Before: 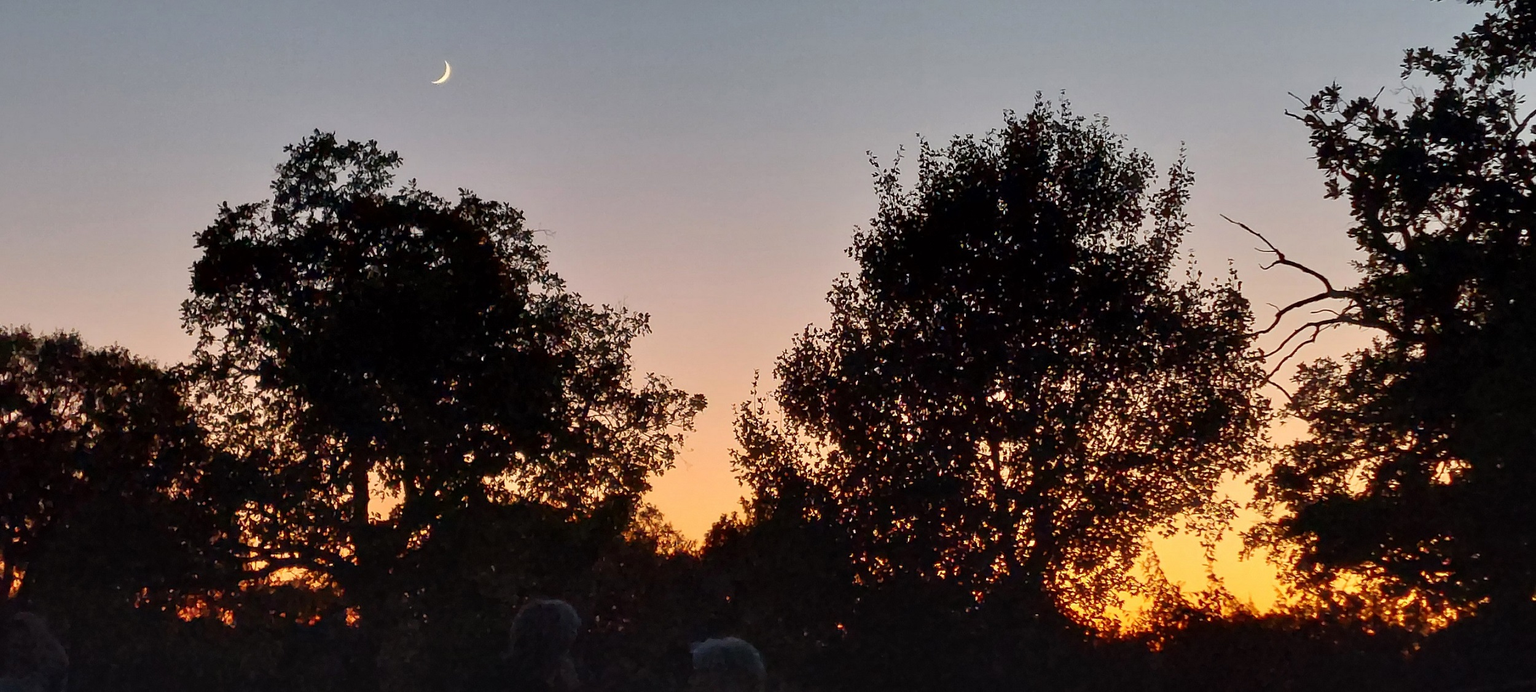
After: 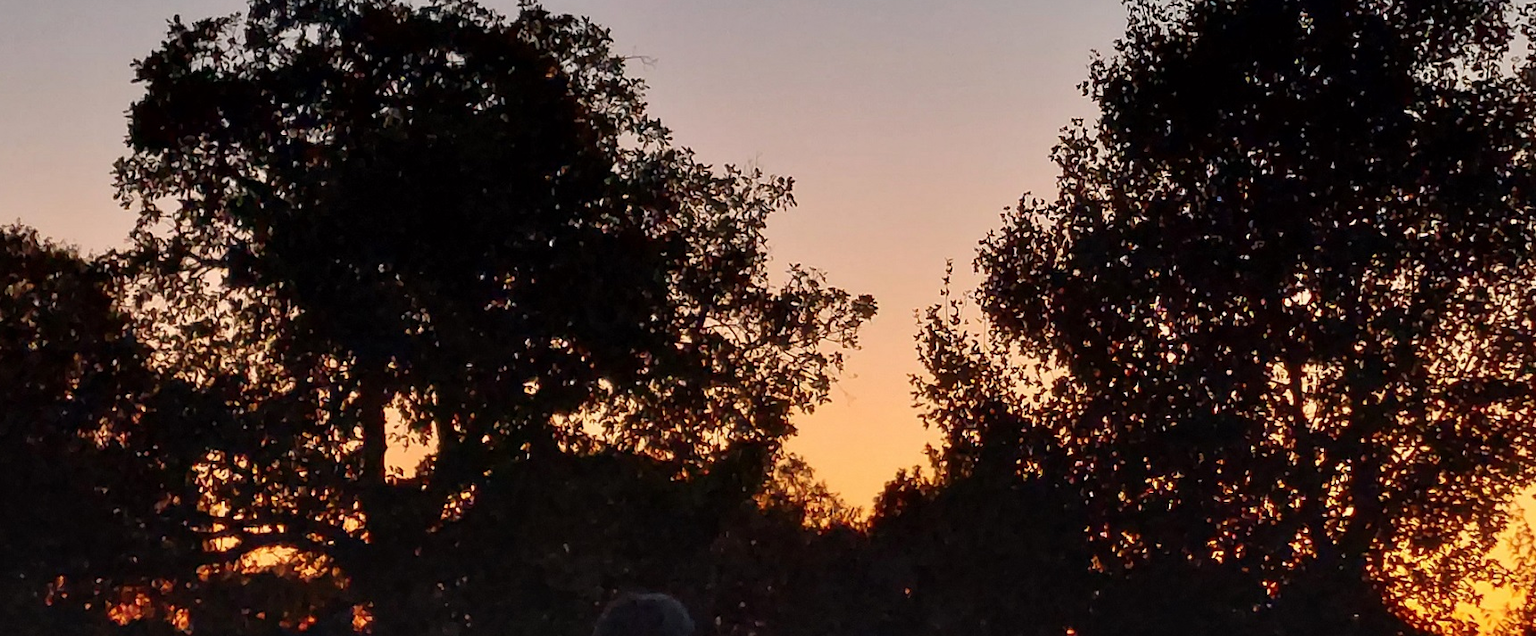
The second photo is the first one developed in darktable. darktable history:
crop: left 6.752%, top 27.672%, right 24.394%, bottom 8.97%
